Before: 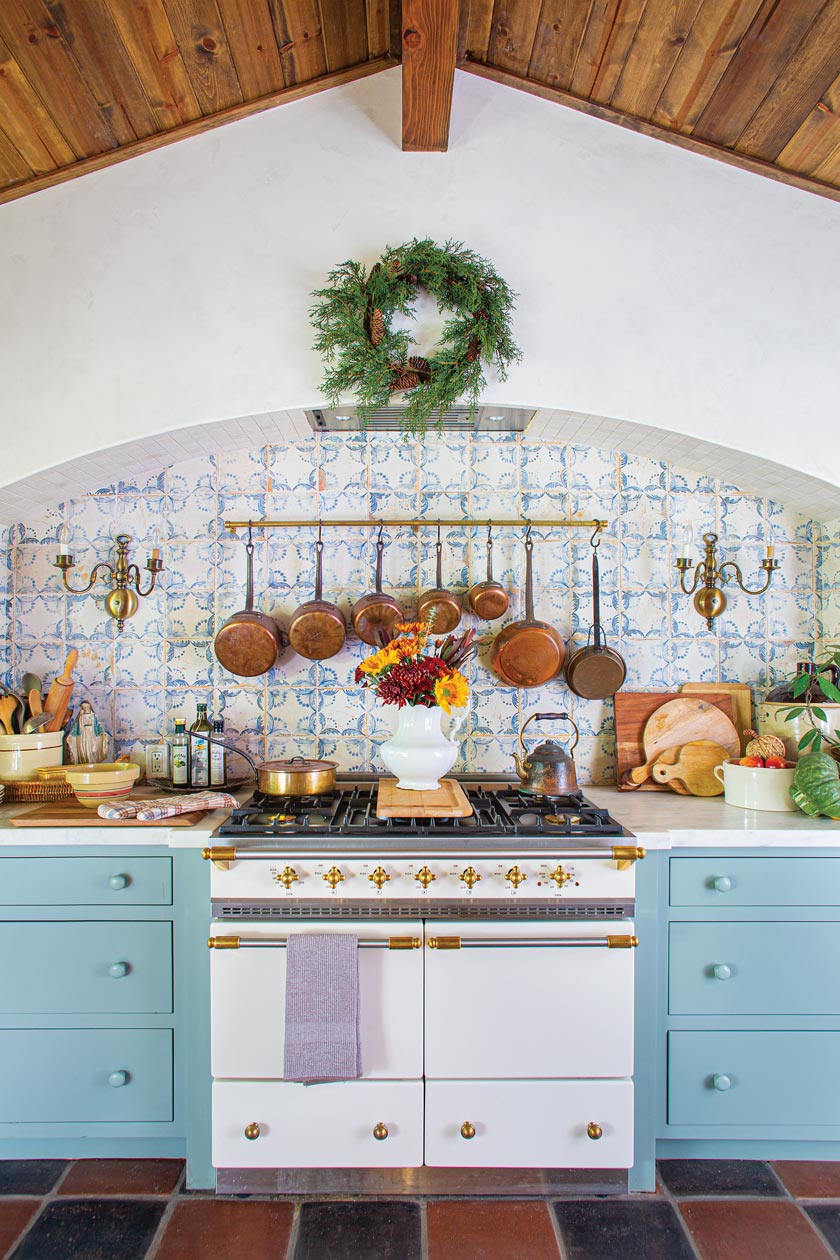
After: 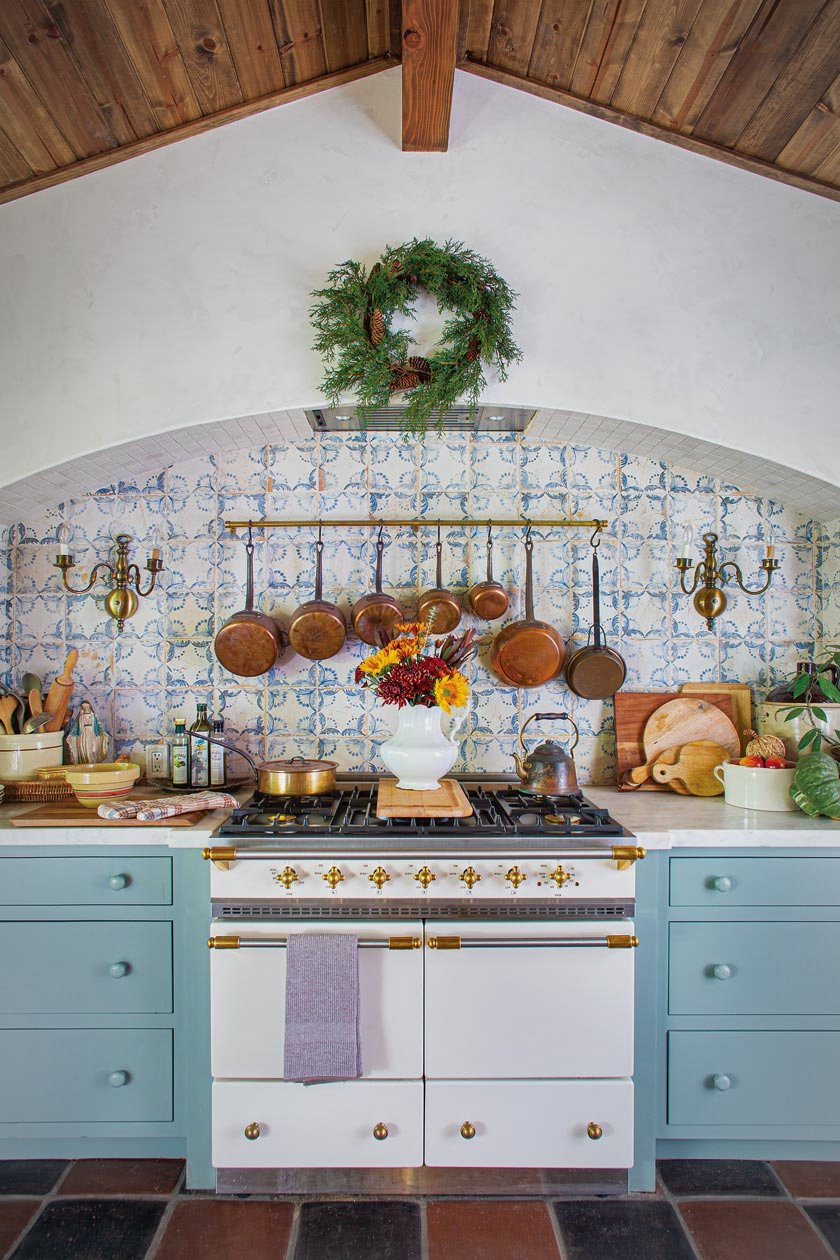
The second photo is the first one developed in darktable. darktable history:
exposure: exposure -0.158 EV, compensate exposure bias true, compensate highlight preservation false
shadows and highlights: shadows 39.87, highlights -52.12, low approximation 0.01, soften with gaussian
vignetting: fall-off radius 69.99%, automatic ratio true, unbound false
